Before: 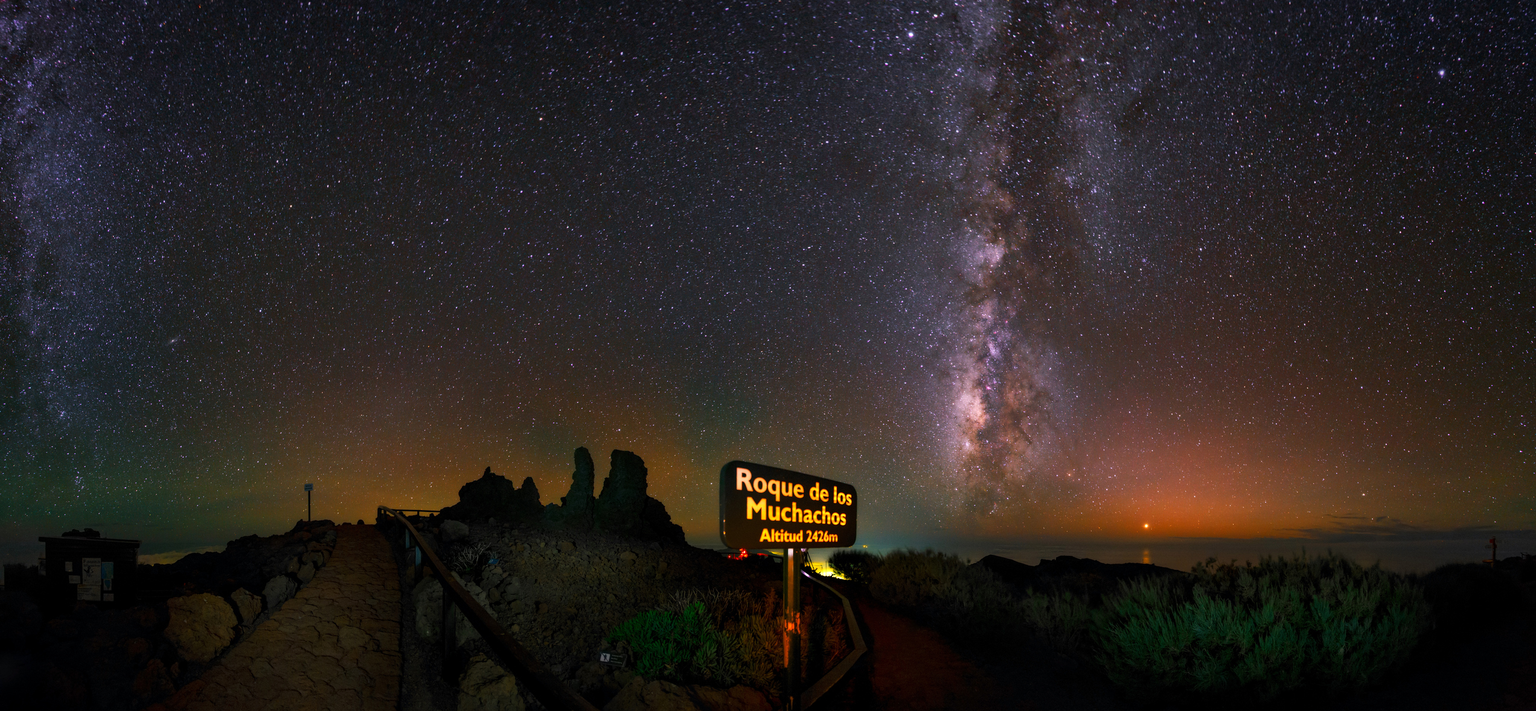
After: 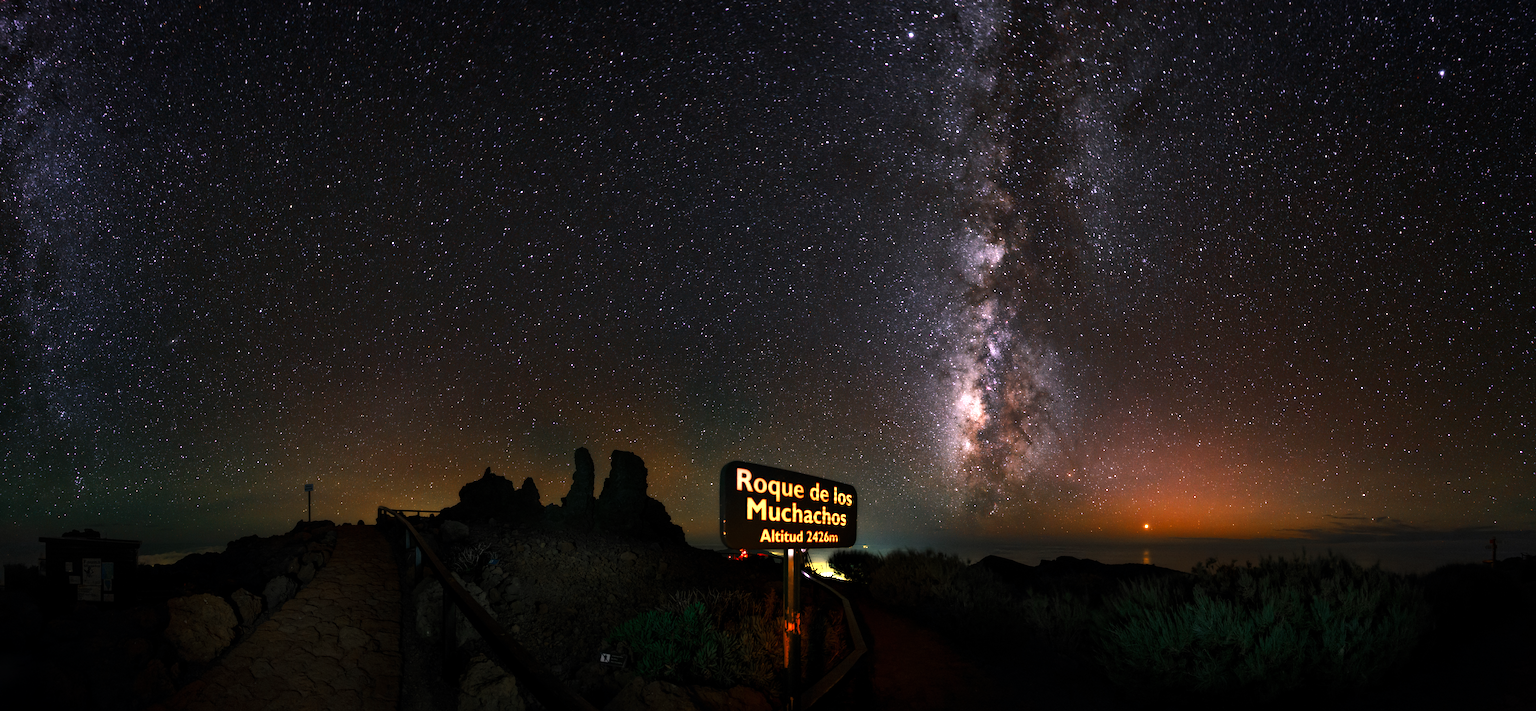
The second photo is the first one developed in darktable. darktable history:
color zones: curves: ch0 [(0, 0.5) (0.125, 0.4) (0.25, 0.5) (0.375, 0.4) (0.5, 0.4) (0.625, 0.35) (0.75, 0.35) (0.875, 0.5)]; ch1 [(0, 0.35) (0.125, 0.45) (0.25, 0.35) (0.375, 0.35) (0.5, 0.35) (0.625, 0.35) (0.75, 0.45) (0.875, 0.35)]; ch2 [(0, 0.6) (0.125, 0.5) (0.25, 0.5) (0.375, 0.6) (0.5, 0.6) (0.625, 0.5) (0.75, 0.5) (0.875, 0.5)]
tone equalizer: -8 EV -1.08 EV, -7 EV -1.01 EV, -6 EV -0.867 EV, -5 EV -0.578 EV, -3 EV 0.578 EV, -2 EV 0.867 EV, -1 EV 1.01 EV, +0 EV 1.08 EV, edges refinement/feathering 500, mask exposure compensation -1.57 EV, preserve details no
